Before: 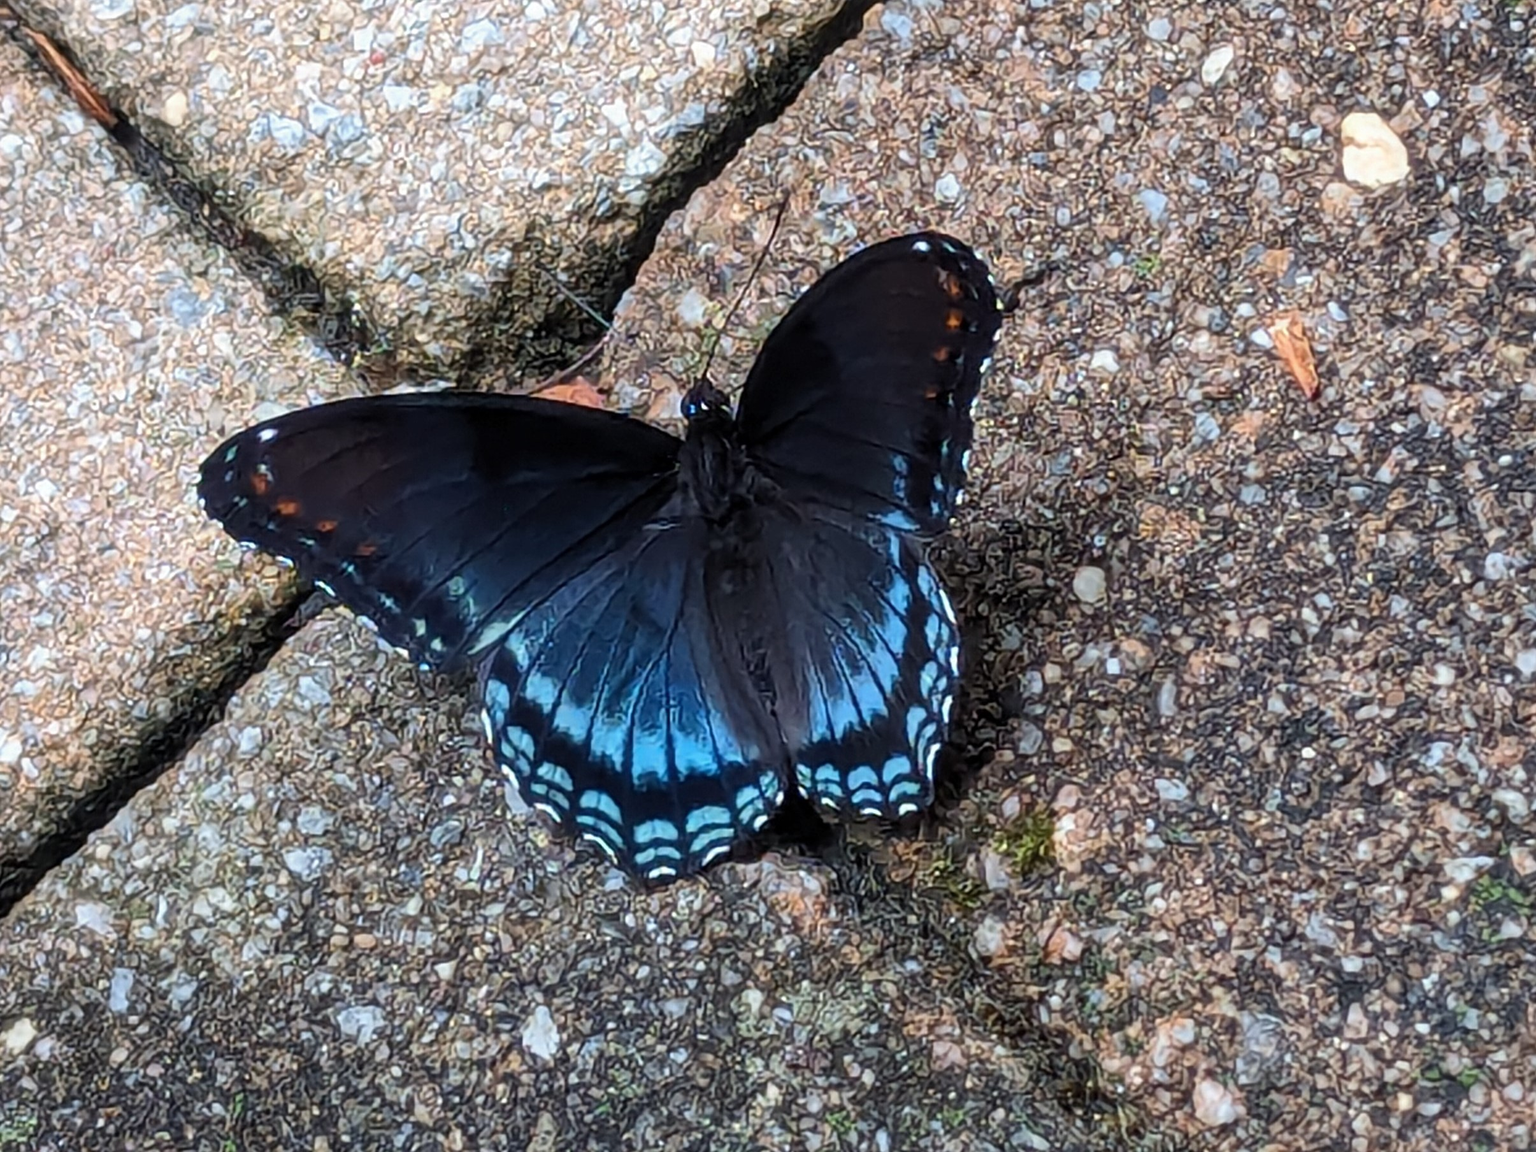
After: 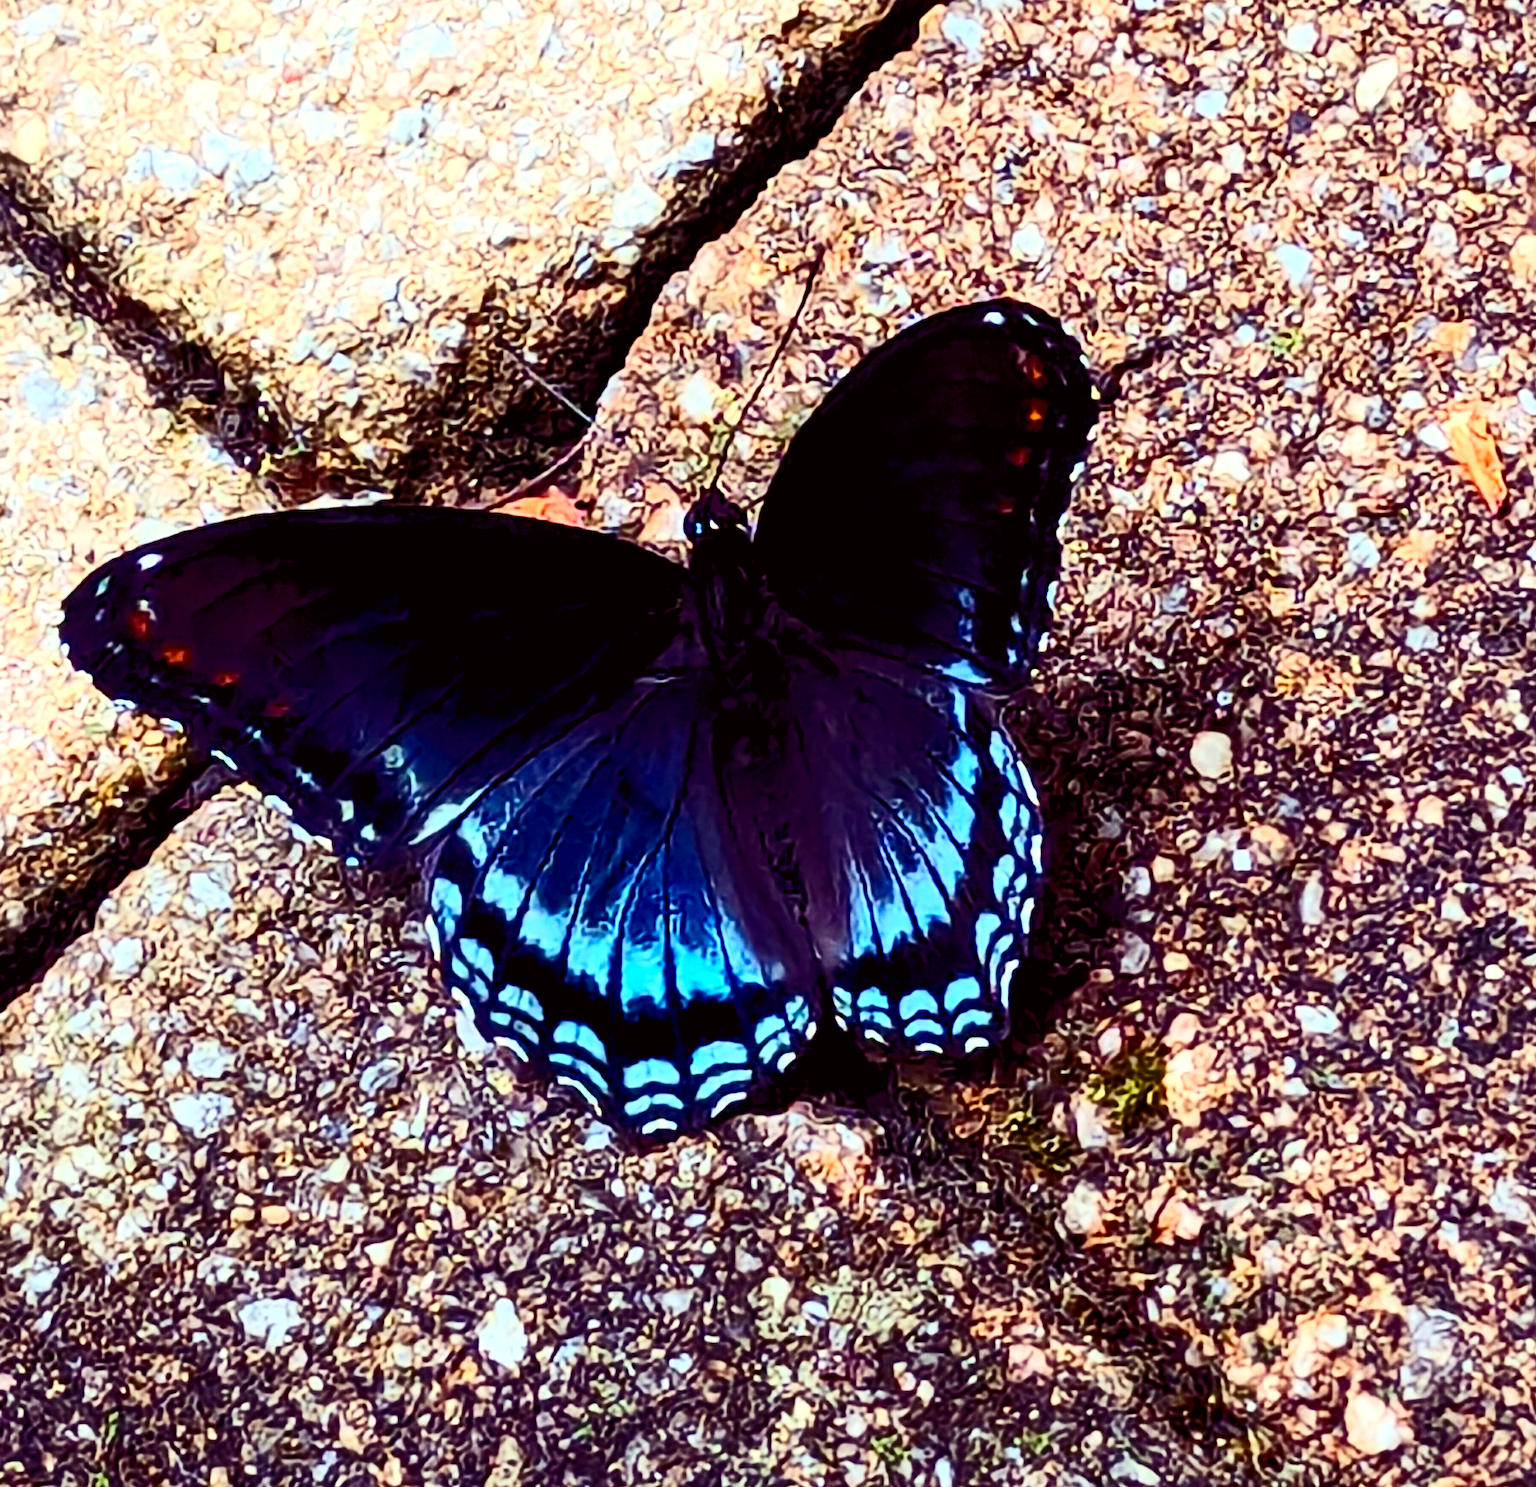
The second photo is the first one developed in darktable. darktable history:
crop: left 9.88%, right 12.664%
color correction: highlights a* -2.73, highlights b* -2.09, shadows a* 2.41, shadows b* 2.73
contrast brightness saturation: contrast 0.4, brightness 0.05, saturation 0.25
color balance rgb: shadows lift › luminance -21.66%, shadows lift › chroma 8.98%, shadows lift › hue 283.37°, power › chroma 1.55%, power › hue 25.59°, highlights gain › luminance 6.08%, highlights gain › chroma 2.55%, highlights gain › hue 90°, global offset › luminance -0.87%, perceptual saturation grading › global saturation 27.49%, perceptual saturation grading › highlights -28.39%, perceptual saturation grading › mid-tones 15.22%, perceptual saturation grading › shadows 33.98%, perceptual brilliance grading › highlights 10%, perceptual brilliance grading › mid-tones 5%
